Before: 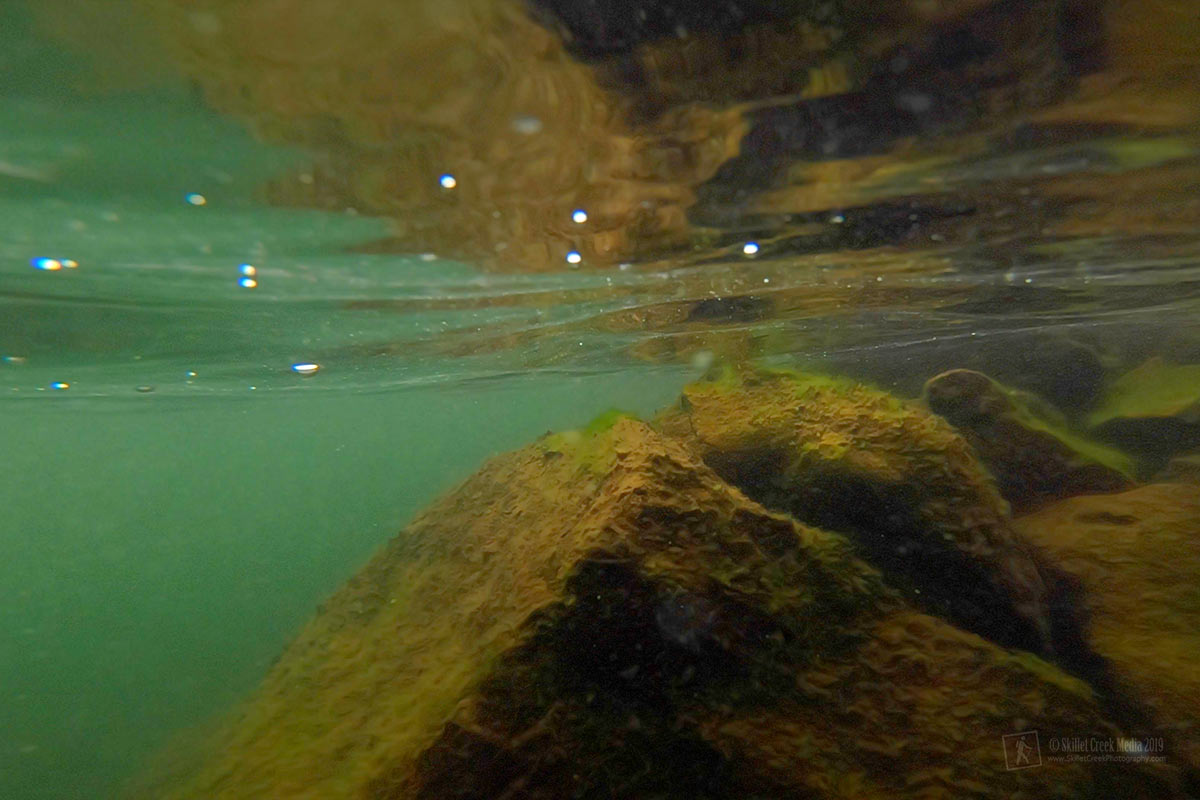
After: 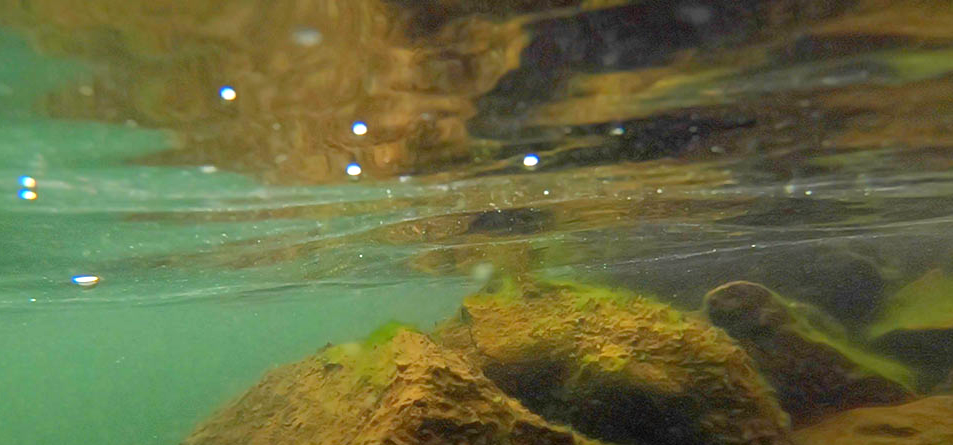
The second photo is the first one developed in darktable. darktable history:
exposure: exposure 0.6 EV, compensate highlight preservation false
shadows and highlights: radius 331.84, shadows 53.55, highlights -100, compress 94.63%, highlights color adjustment 73.23%, soften with gaussian
crop: left 18.38%, top 11.092%, right 2.134%, bottom 33.217%
